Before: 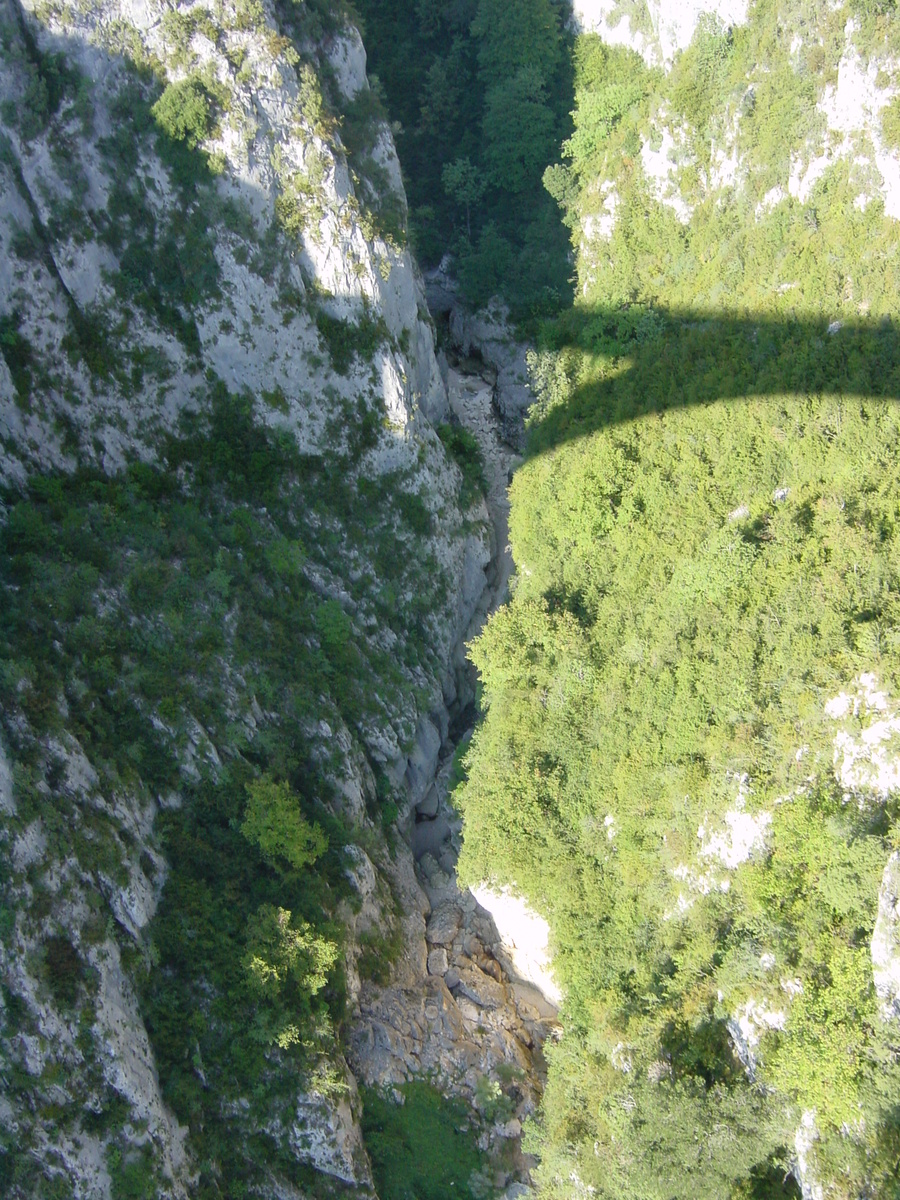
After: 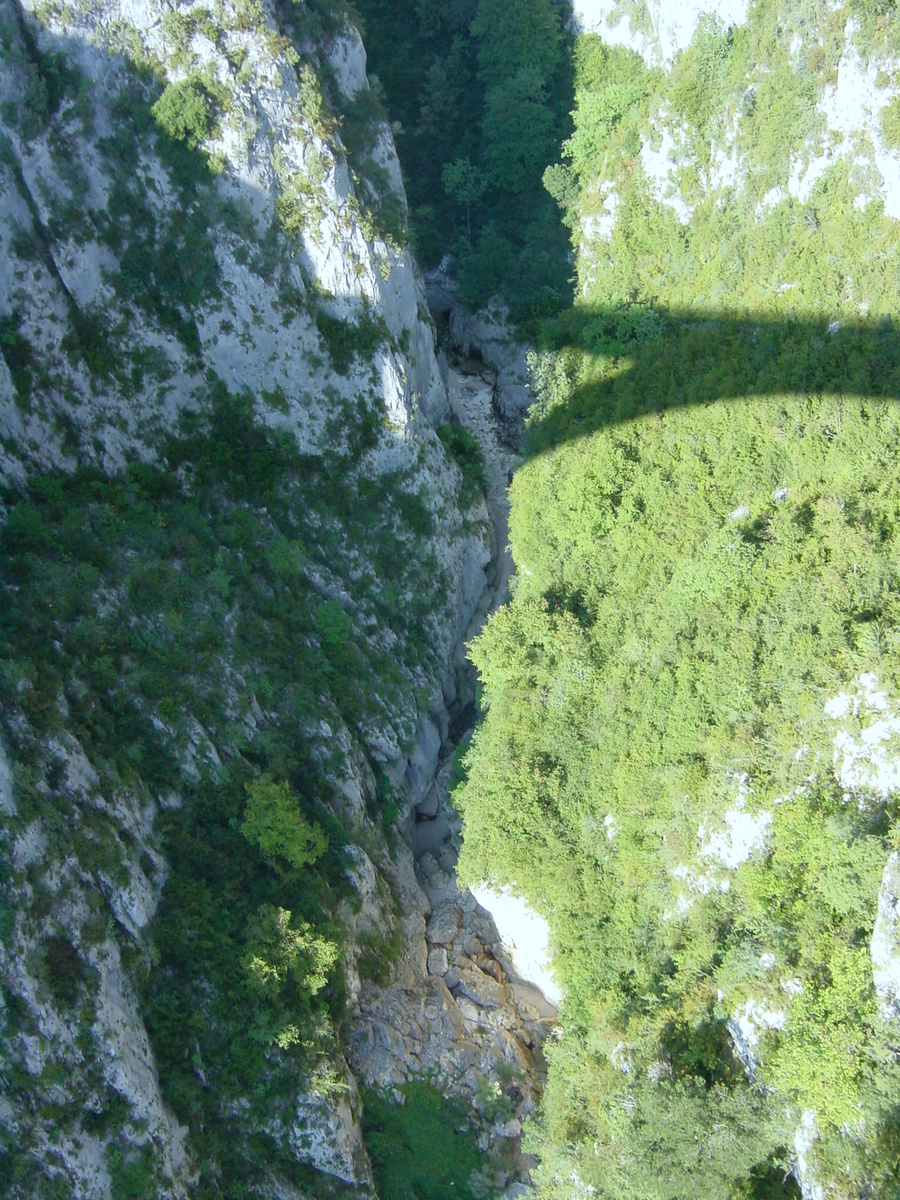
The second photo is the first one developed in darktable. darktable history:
color calibration: illuminant Planckian (black body), adaptation linear Bradford (ICC v4), x 0.365, y 0.367, temperature 4420.41 K
